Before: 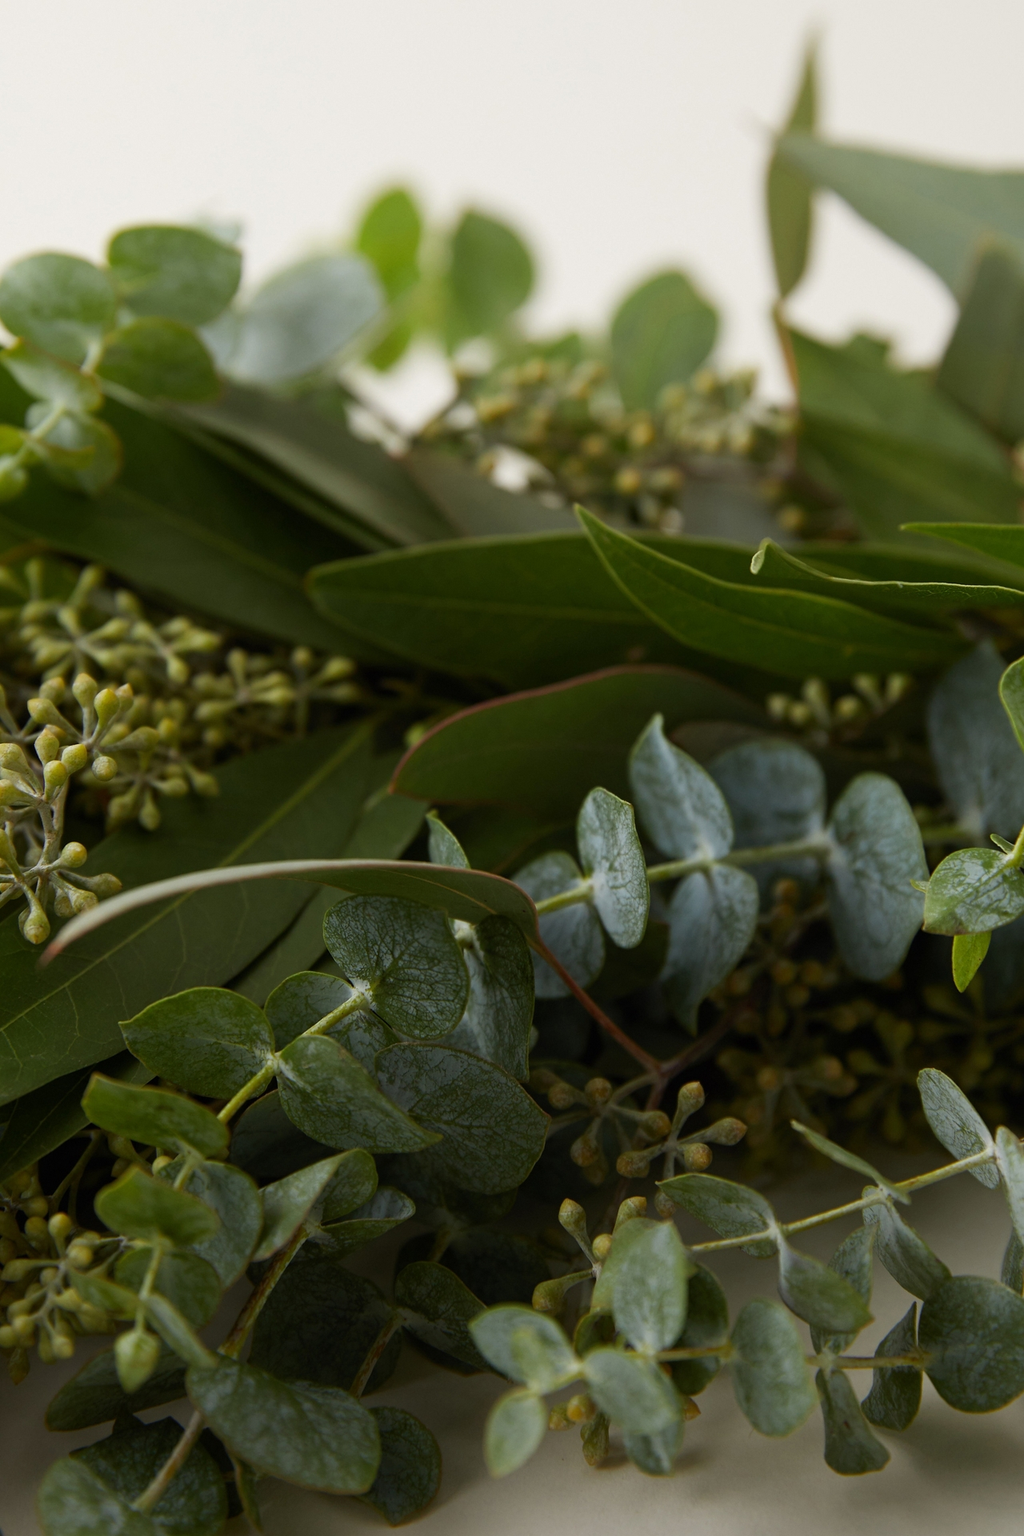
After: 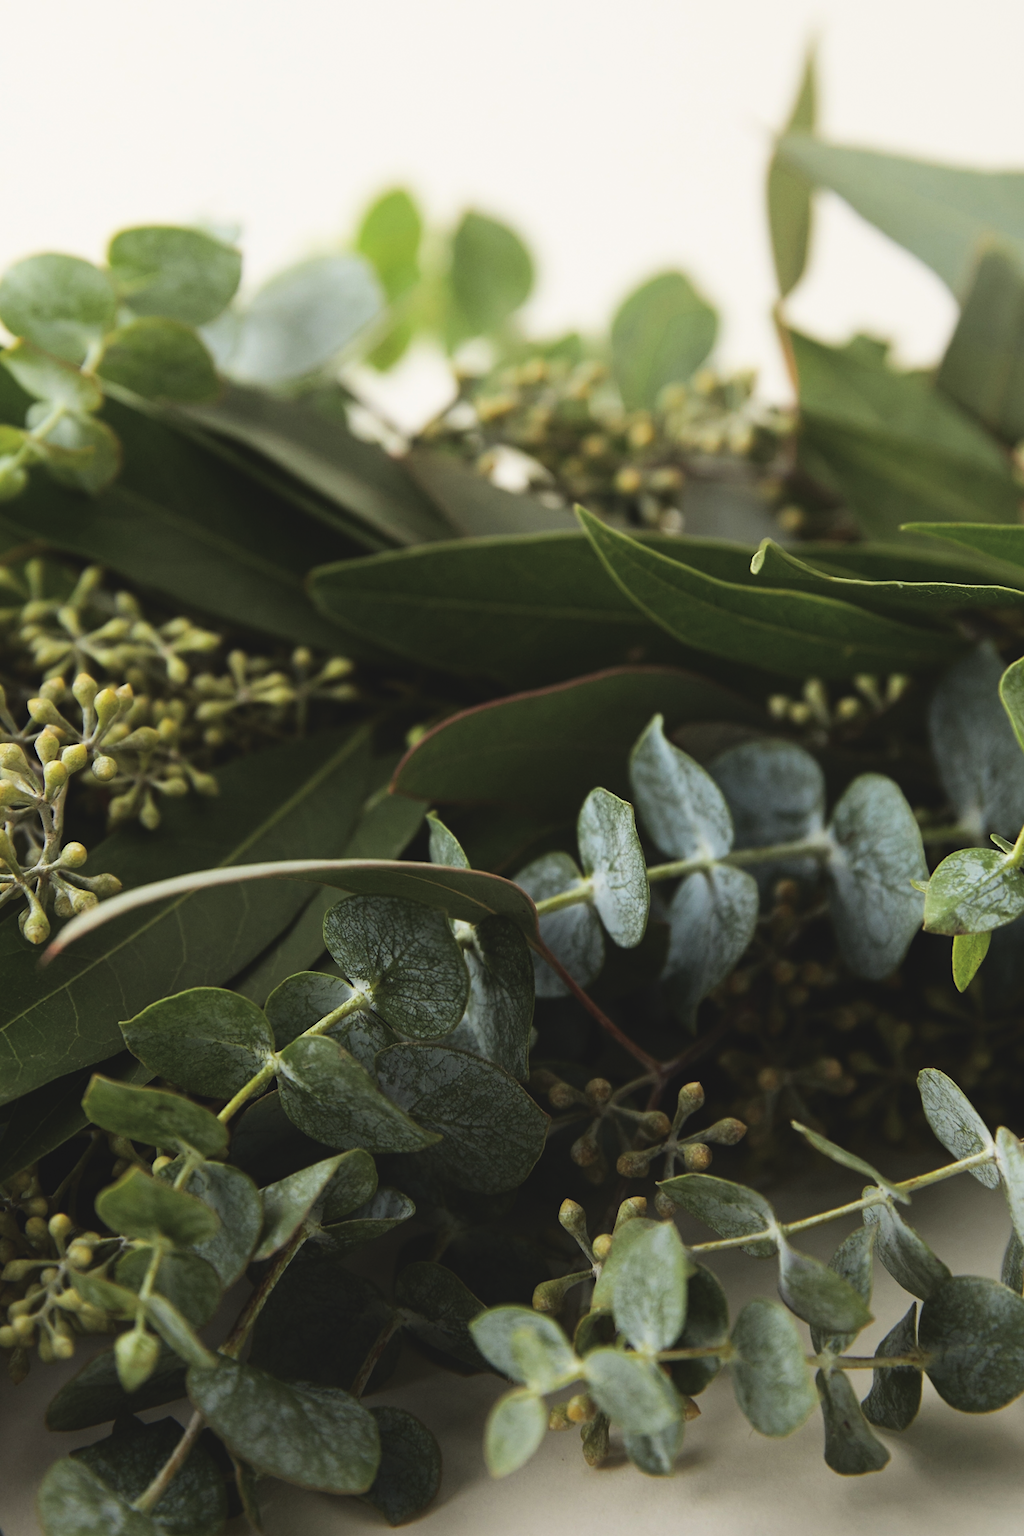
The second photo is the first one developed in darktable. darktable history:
contrast brightness saturation: contrast 0.015, saturation -0.063
exposure: black level correction -0.016, compensate exposure bias true, compensate highlight preservation false
base curve: curves: ch0 [(0, 0) (0.036, 0.025) (0.121, 0.166) (0.206, 0.329) (0.605, 0.79) (1, 1)]
